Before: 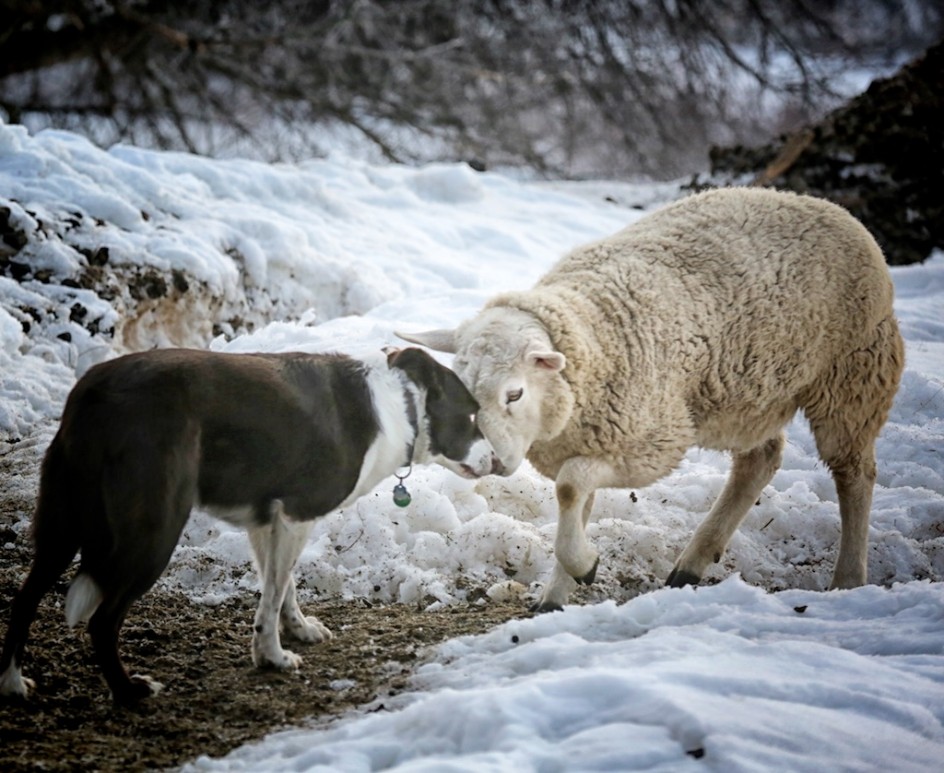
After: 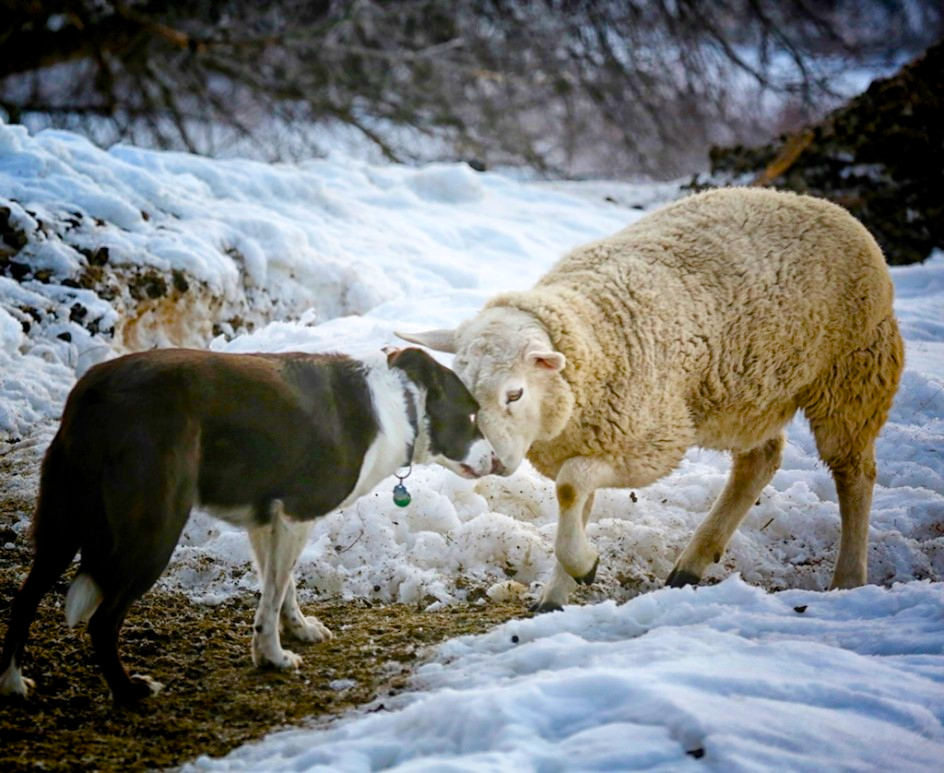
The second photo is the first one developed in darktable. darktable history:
color balance rgb: linear chroma grading › global chroma 24.735%, perceptual saturation grading › global saturation 34.785%, perceptual saturation grading › highlights -25.67%, perceptual saturation grading › shadows 49.925%, global vibrance 20%
